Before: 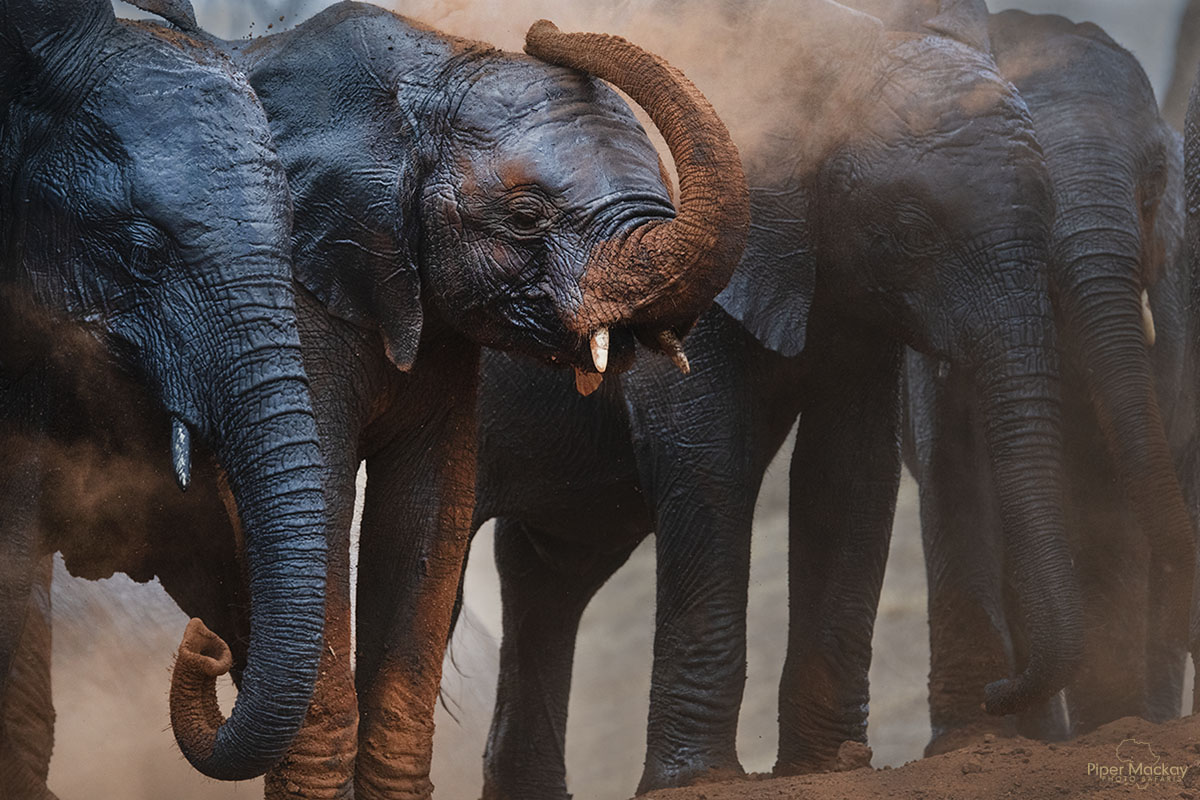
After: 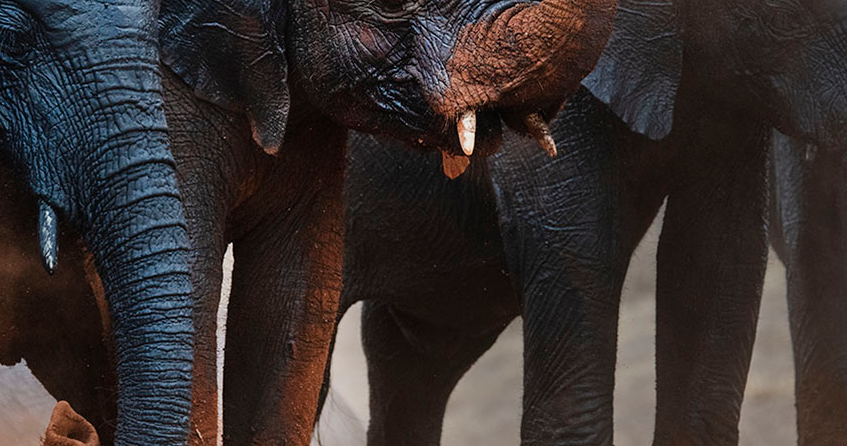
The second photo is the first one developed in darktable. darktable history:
crop: left 11.116%, top 27.222%, right 18.278%, bottom 16.999%
